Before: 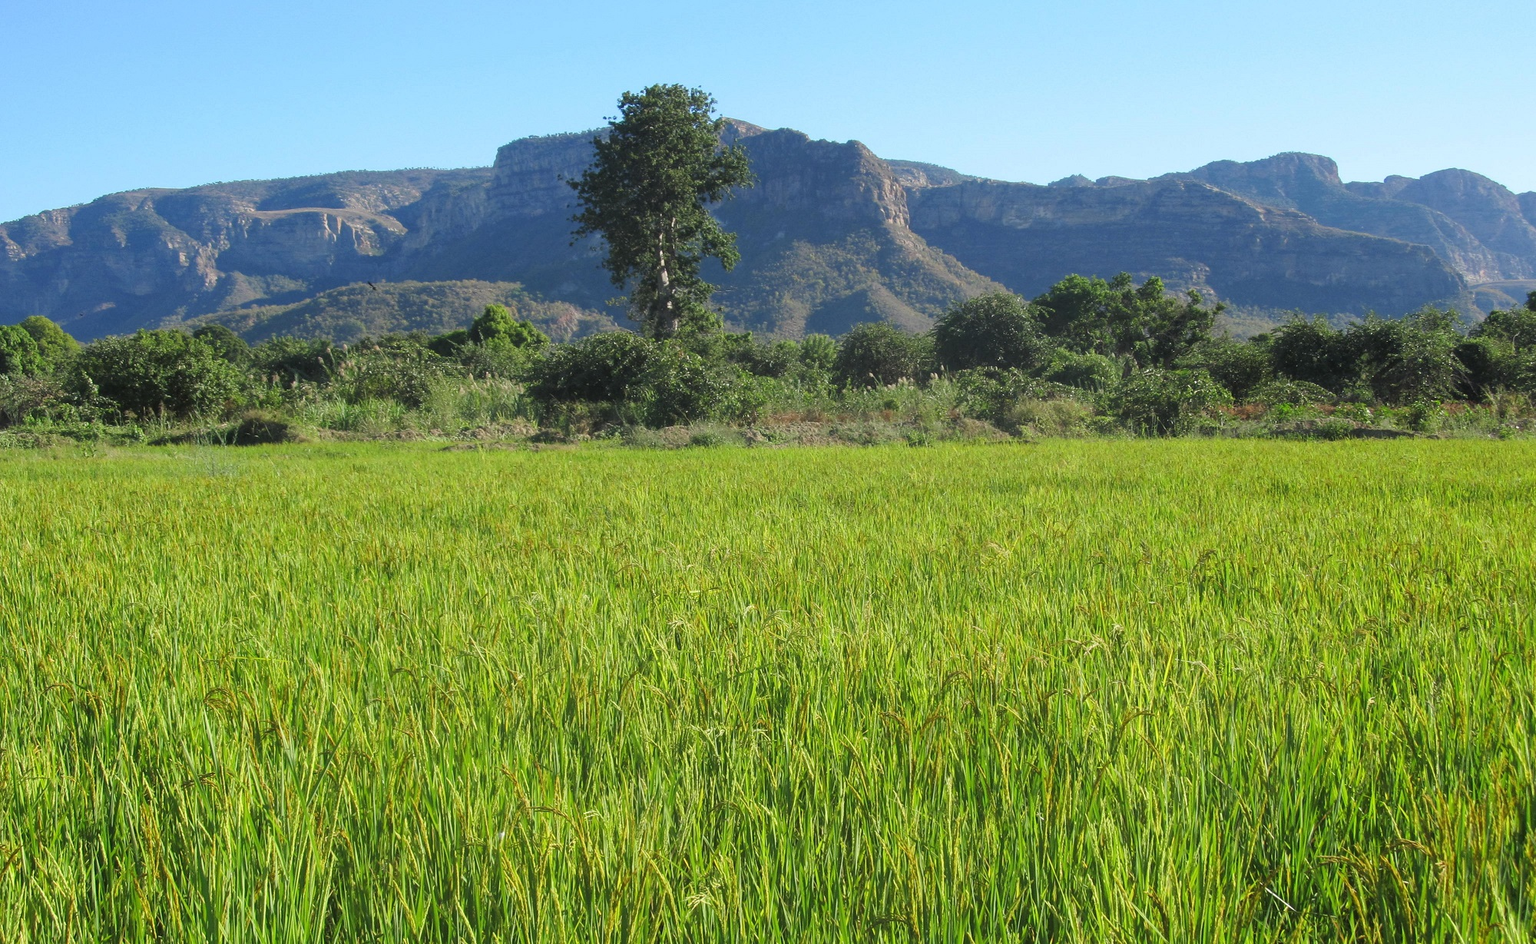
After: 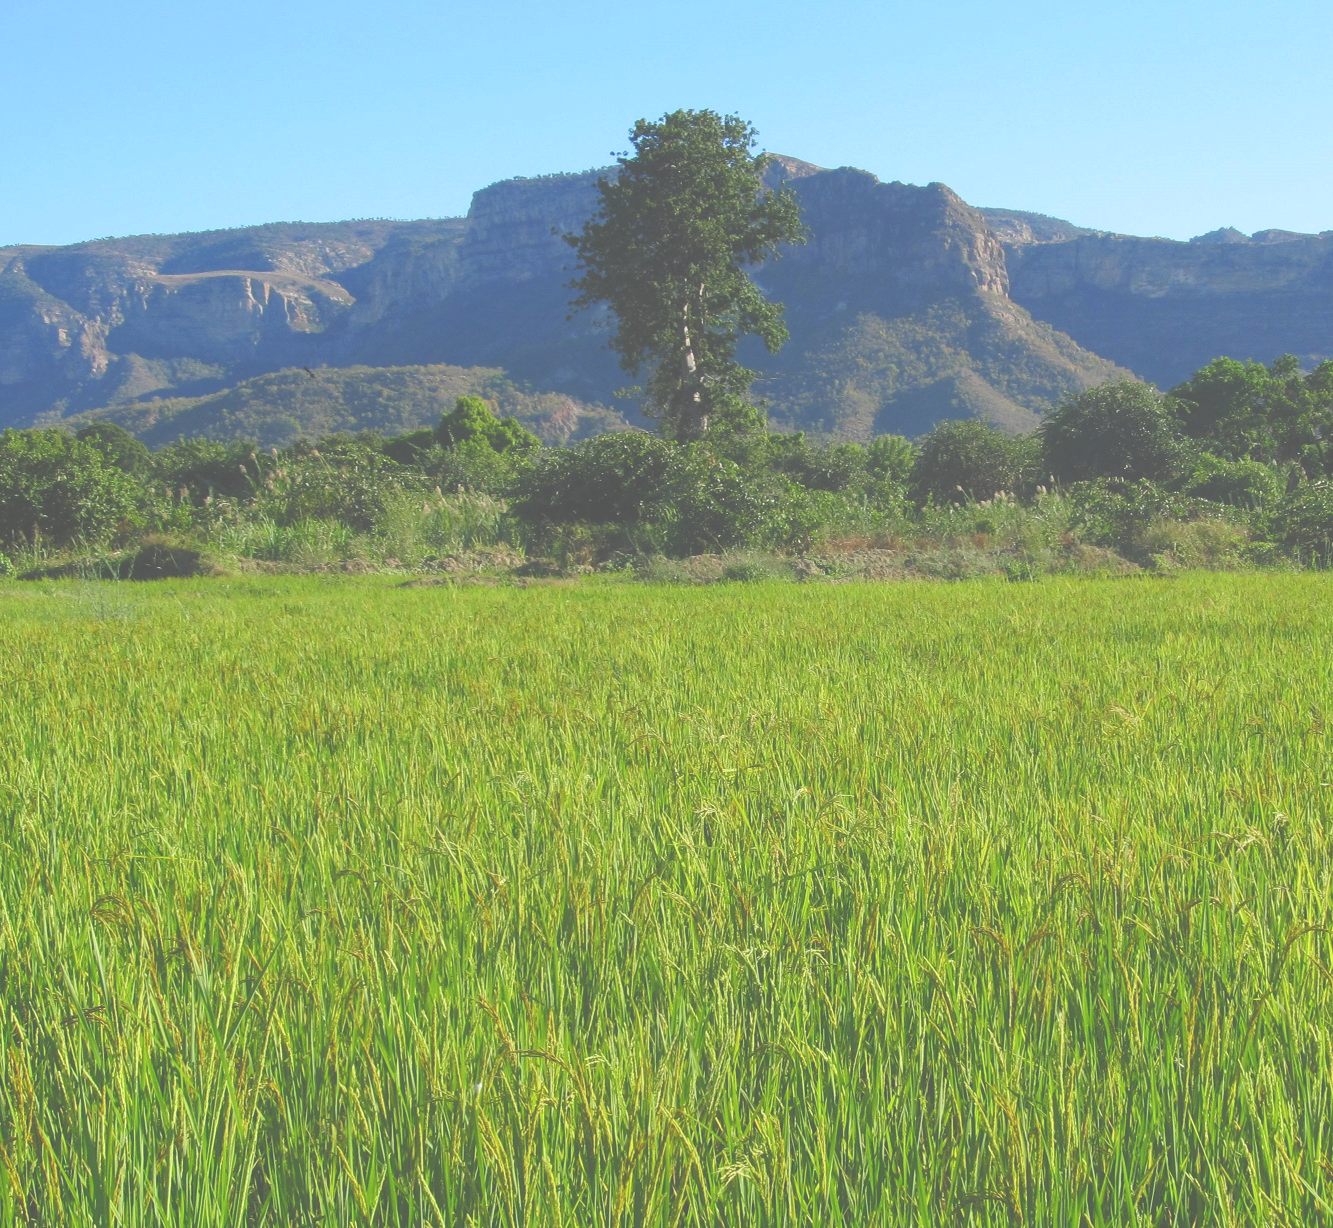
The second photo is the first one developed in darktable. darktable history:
exposure: black level correction -0.087, compensate highlight preservation false
crop and rotate: left 8.786%, right 24.548%
color balance rgb: perceptual saturation grading › global saturation 35%, perceptual saturation grading › highlights -25%, perceptual saturation grading › shadows 50%
